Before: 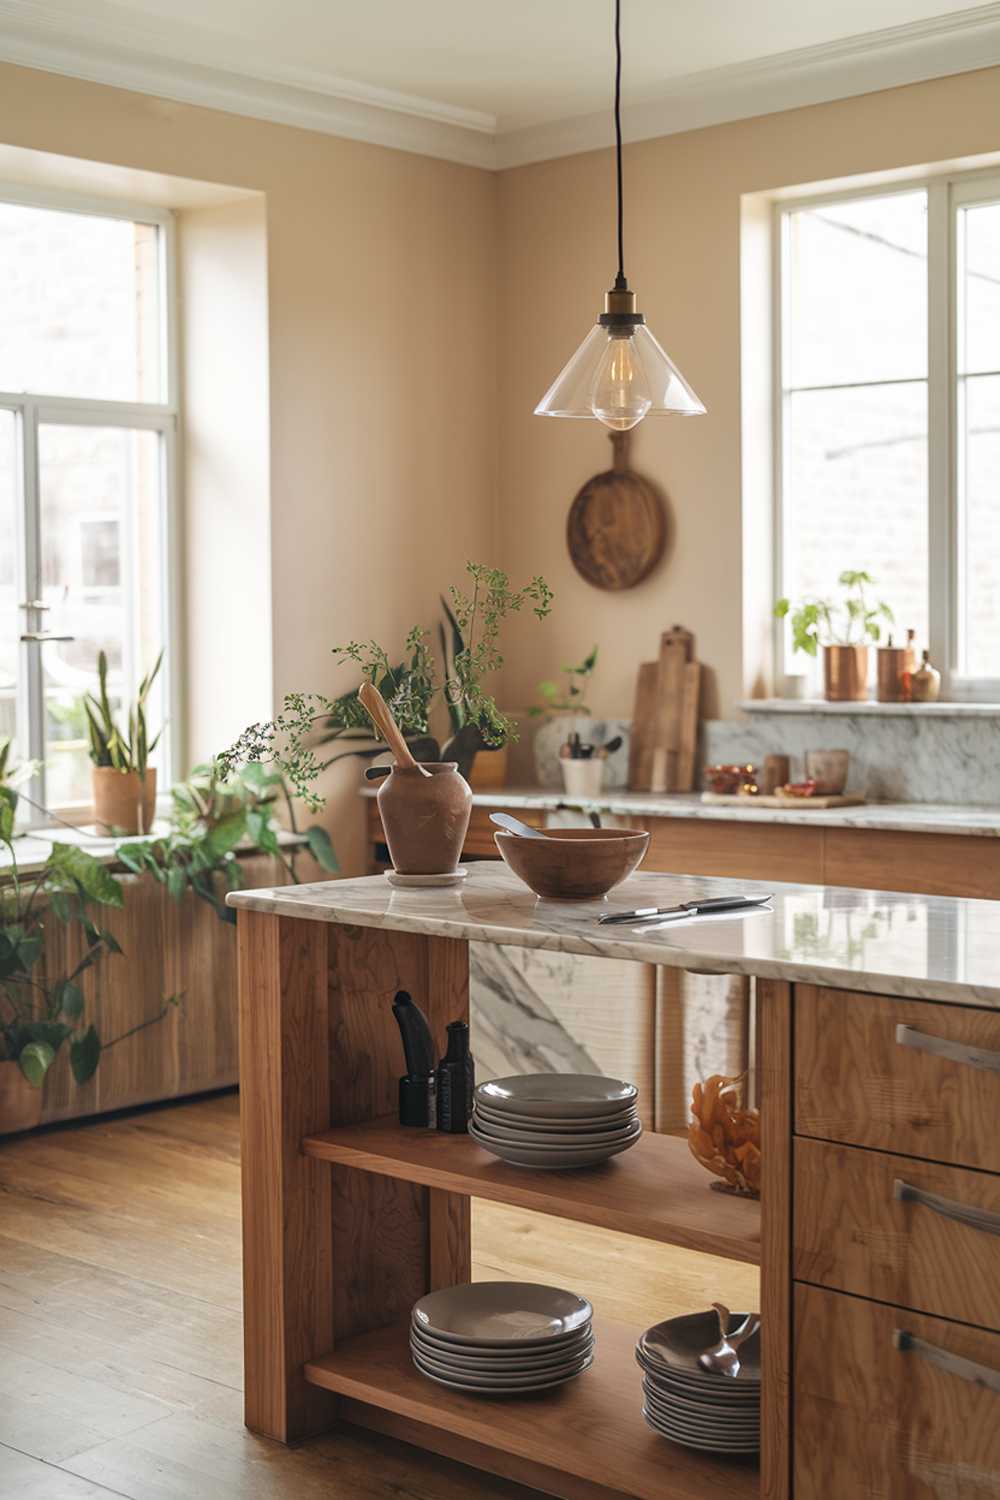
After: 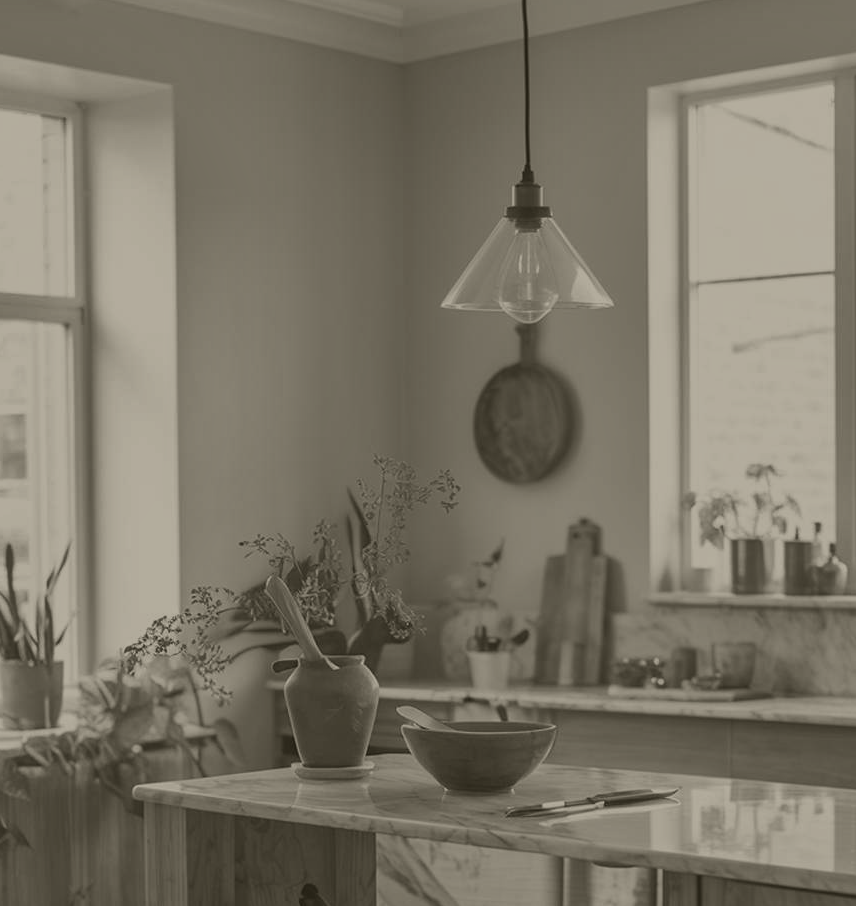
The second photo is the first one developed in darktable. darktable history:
crop and rotate: left 9.345%, top 7.22%, right 4.982%, bottom 32.331%
shadows and highlights: shadows 12, white point adjustment 1.2, soften with gaussian
color zones: curves: ch1 [(0.263, 0.53) (0.376, 0.287) (0.487, 0.512) (0.748, 0.547) (1, 0.513)]; ch2 [(0.262, 0.45) (0.751, 0.477)], mix 31.98%
colorize: hue 41.44°, saturation 22%, source mix 60%, lightness 10.61%
